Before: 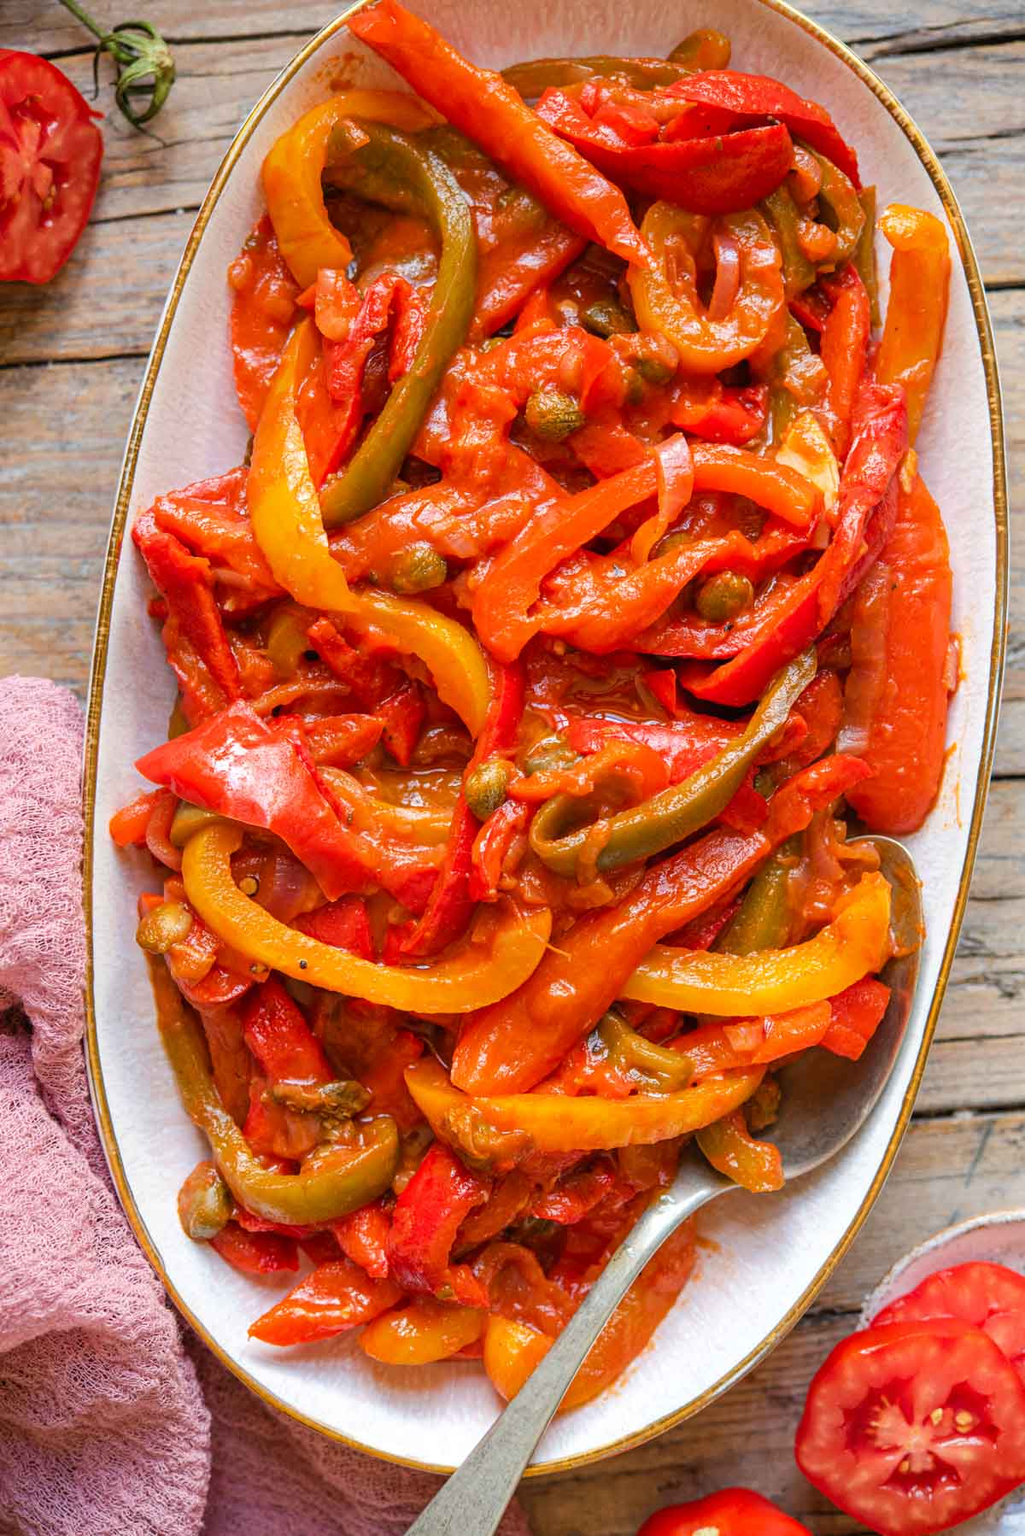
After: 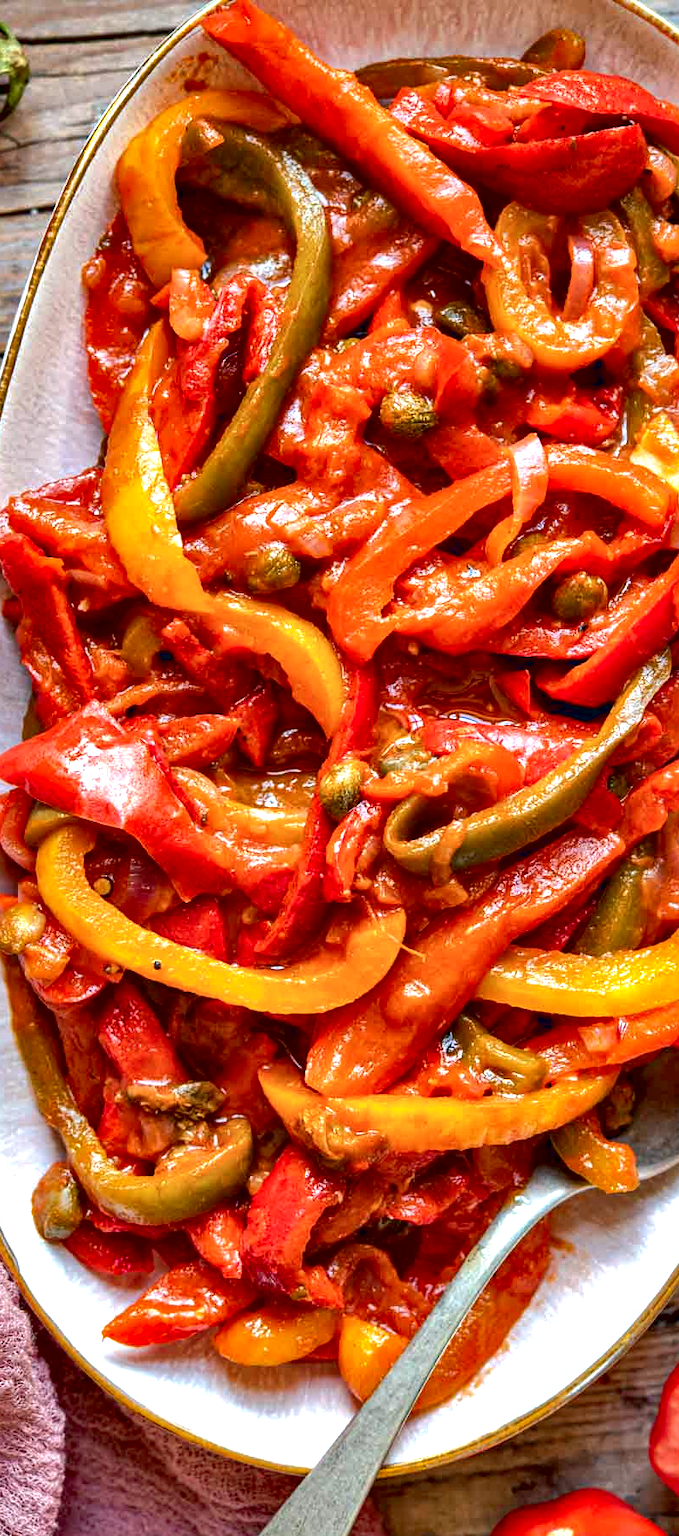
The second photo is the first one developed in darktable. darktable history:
crop and rotate: left 14.302%, right 19.403%
shadows and highlights: on, module defaults
local contrast: mode bilateral grid, contrast 21, coarseness 49, detail 178%, midtone range 0.2
contrast equalizer: y [[0.6 ×6], [0.55 ×6], [0 ×6], [0 ×6], [0 ×6]]
